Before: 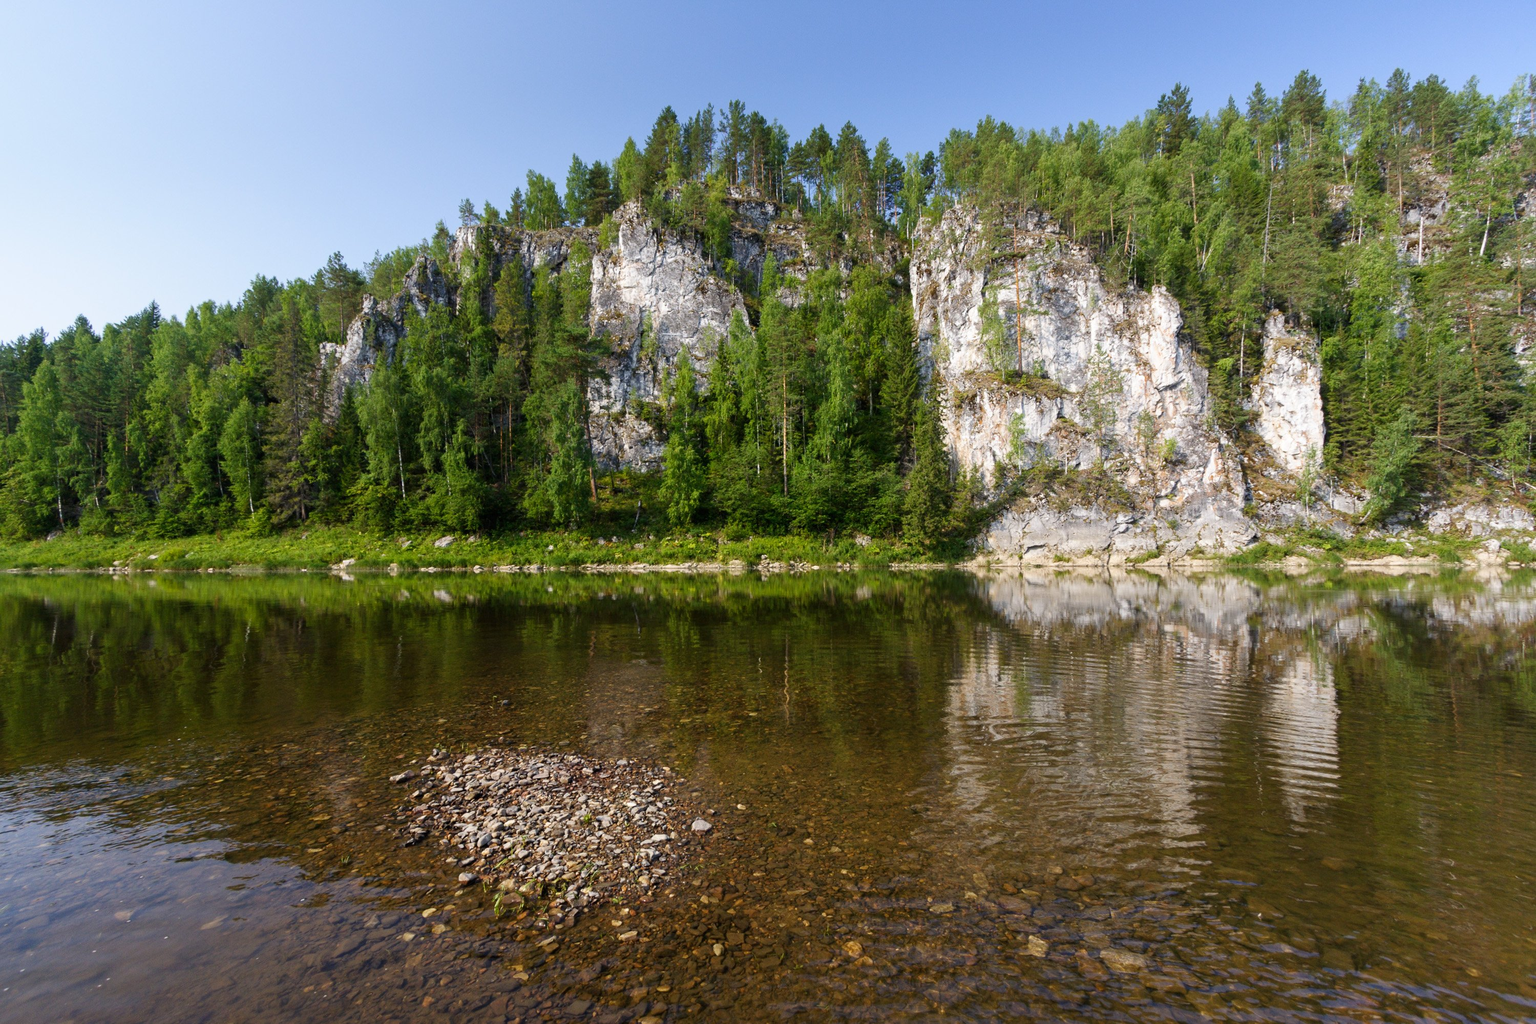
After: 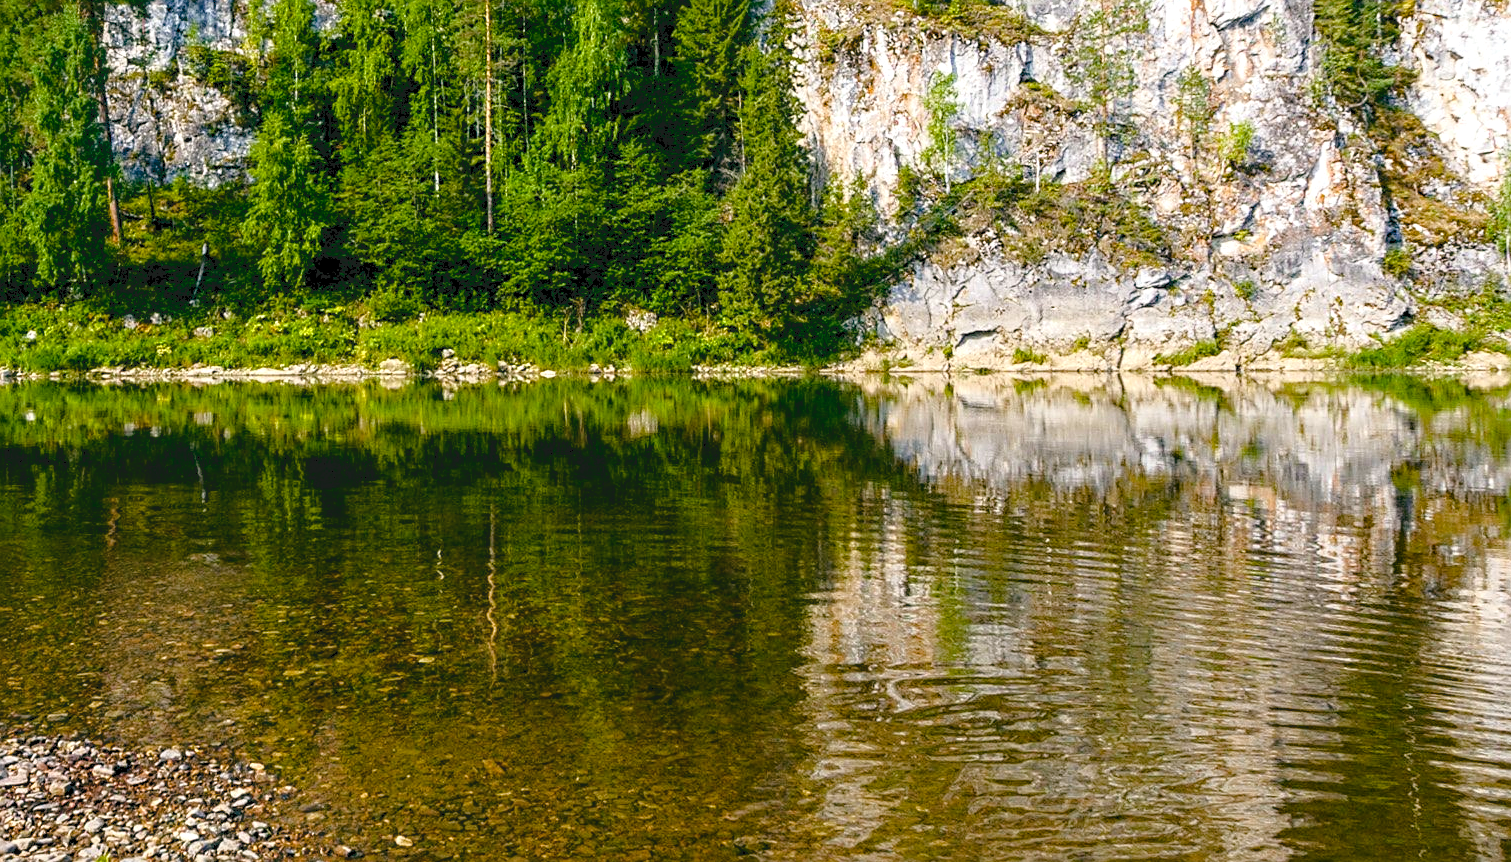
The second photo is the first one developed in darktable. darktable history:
tone curve: curves: ch0 [(0, 0) (0.003, 0.128) (0.011, 0.133) (0.025, 0.133) (0.044, 0.141) (0.069, 0.152) (0.1, 0.169) (0.136, 0.201) (0.177, 0.239) (0.224, 0.294) (0.277, 0.358) (0.335, 0.428) (0.399, 0.488) (0.468, 0.55) (0.543, 0.611) (0.623, 0.678) (0.709, 0.755) (0.801, 0.843) (0.898, 0.91) (1, 1)], color space Lab, independent channels, preserve colors none
shadows and highlights: shadows -0.563, highlights 39.64
crop: left 34.842%, top 36.742%, right 14.774%, bottom 20.097%
local contrast: detail 130%
color balance rgb: global offset › luminance -0.317%, global offset › chroma 0.105%, global offset › hue 166.96°, perceptual saturation grading › global saturation 20%, perceptual saturation grading › highlights -14.353%, perceptual saturation grading › shadows 50.005%, global vibrance 20%
haze removal: compatibility mode true, adaptive false
sharpen: amount 0.494
